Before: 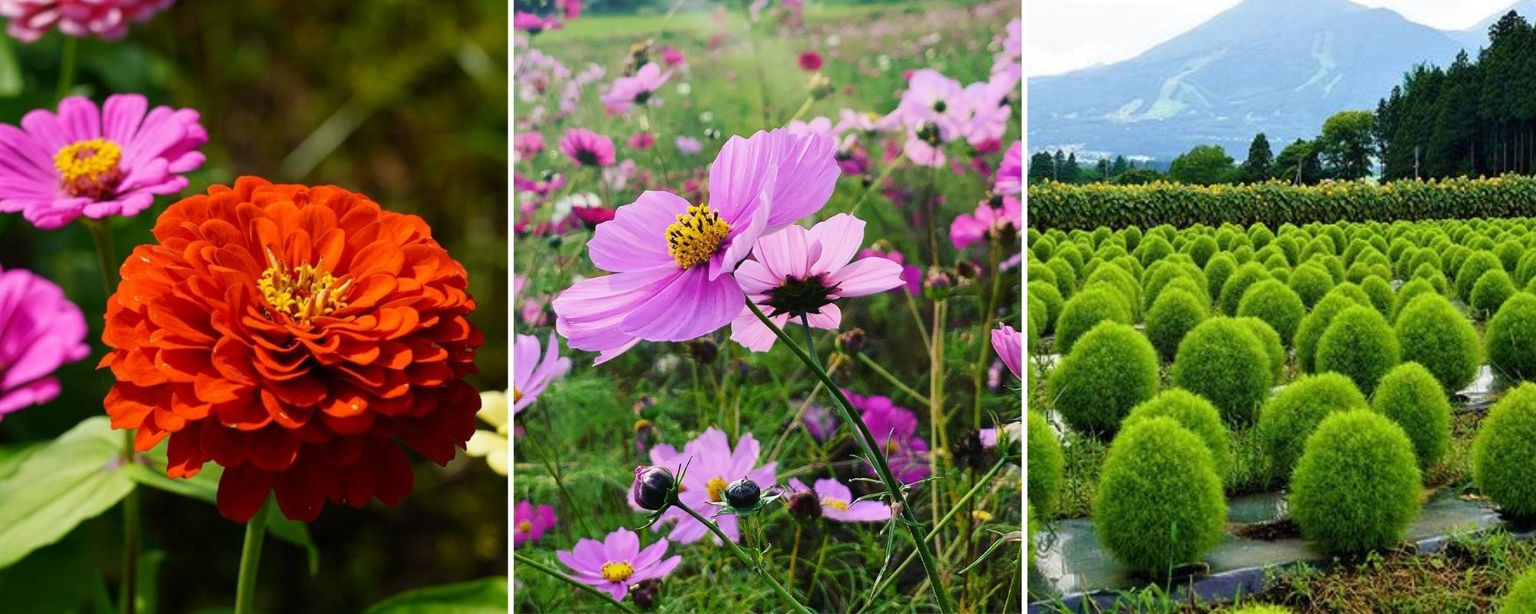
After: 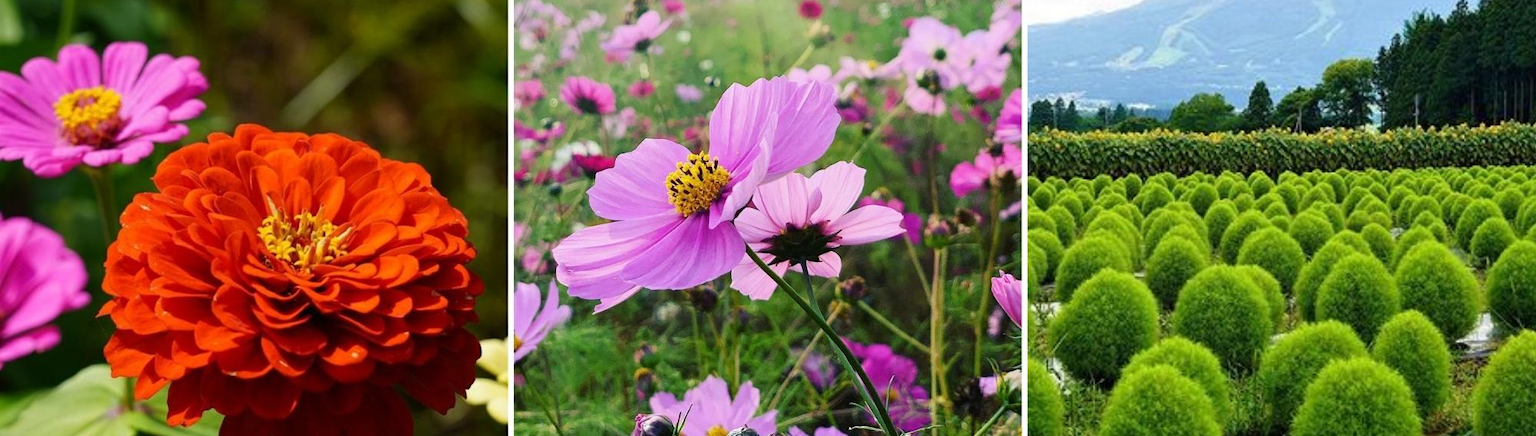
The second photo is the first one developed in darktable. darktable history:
crop and rotate: top 8.525%, bottom 20.361%
